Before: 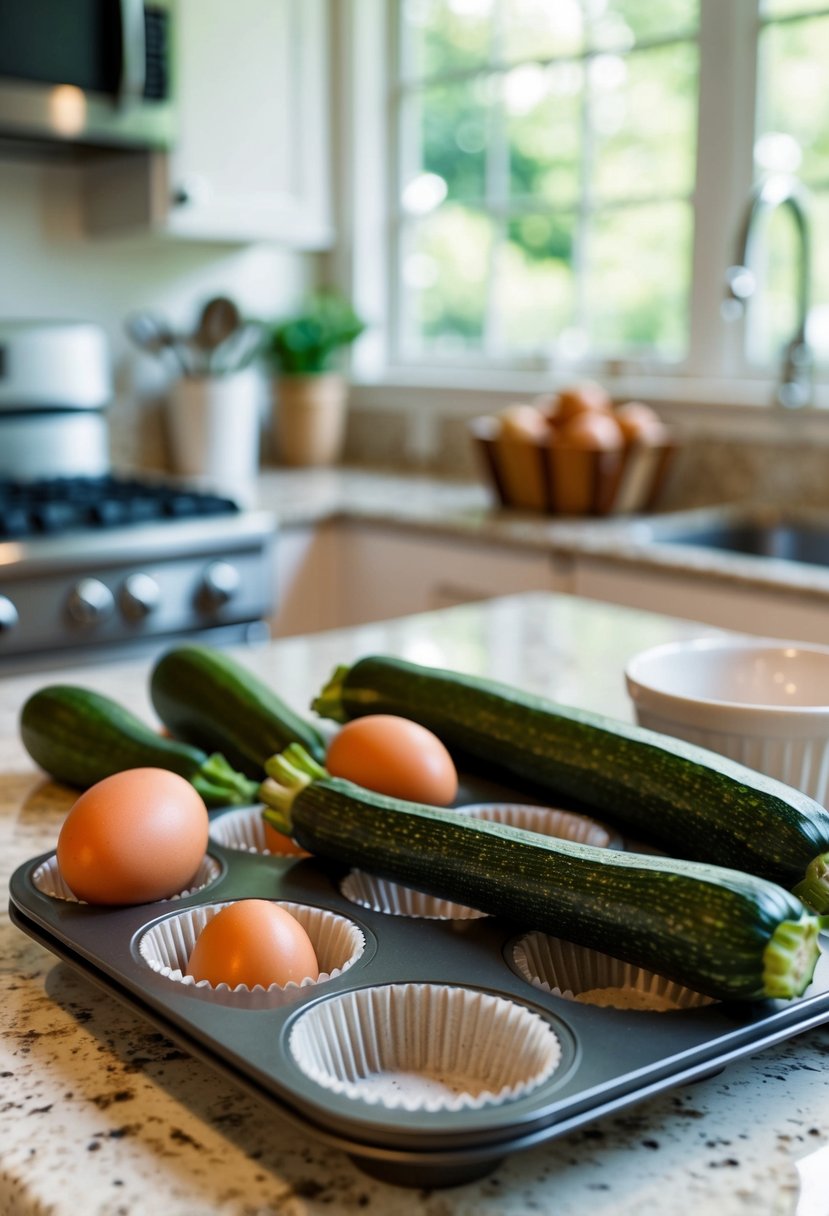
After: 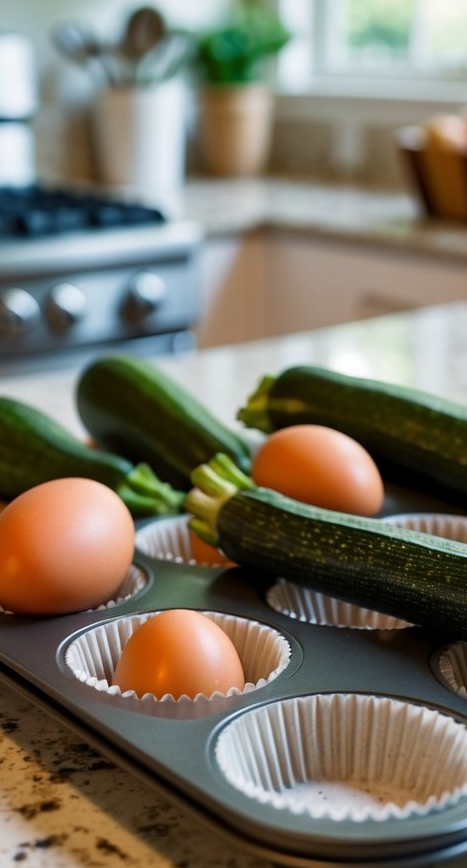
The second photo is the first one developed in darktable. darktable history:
white balance: red 1, blue 1
crop: left 8.966%, top 23.852%, right 34.699%, bottom 4.703%
